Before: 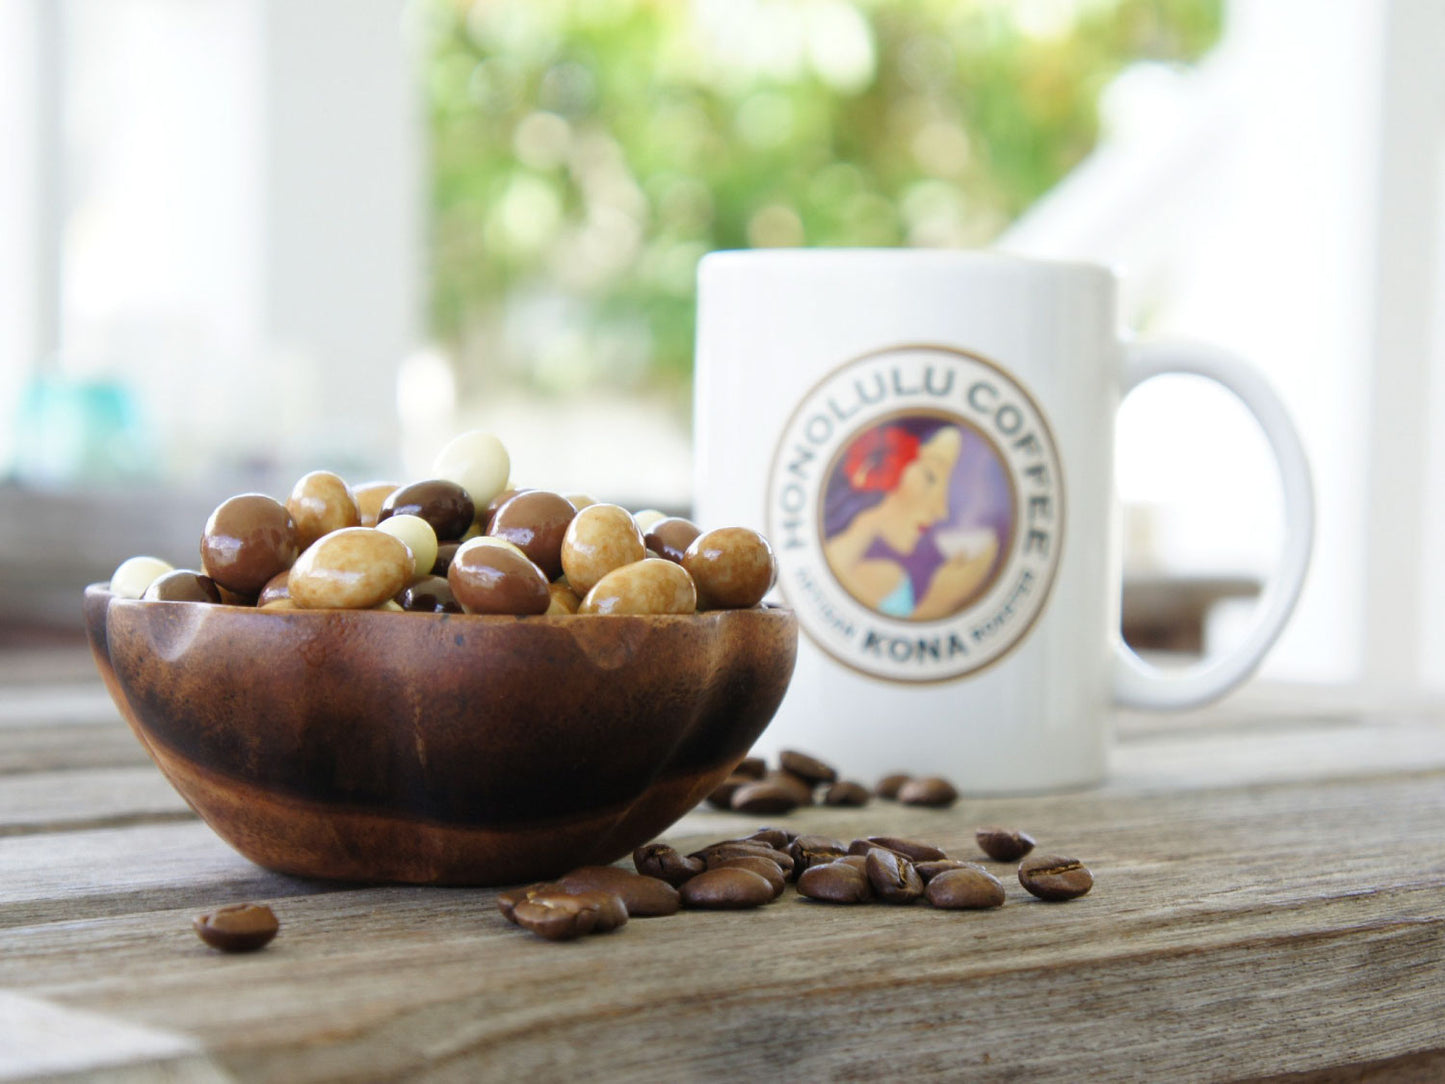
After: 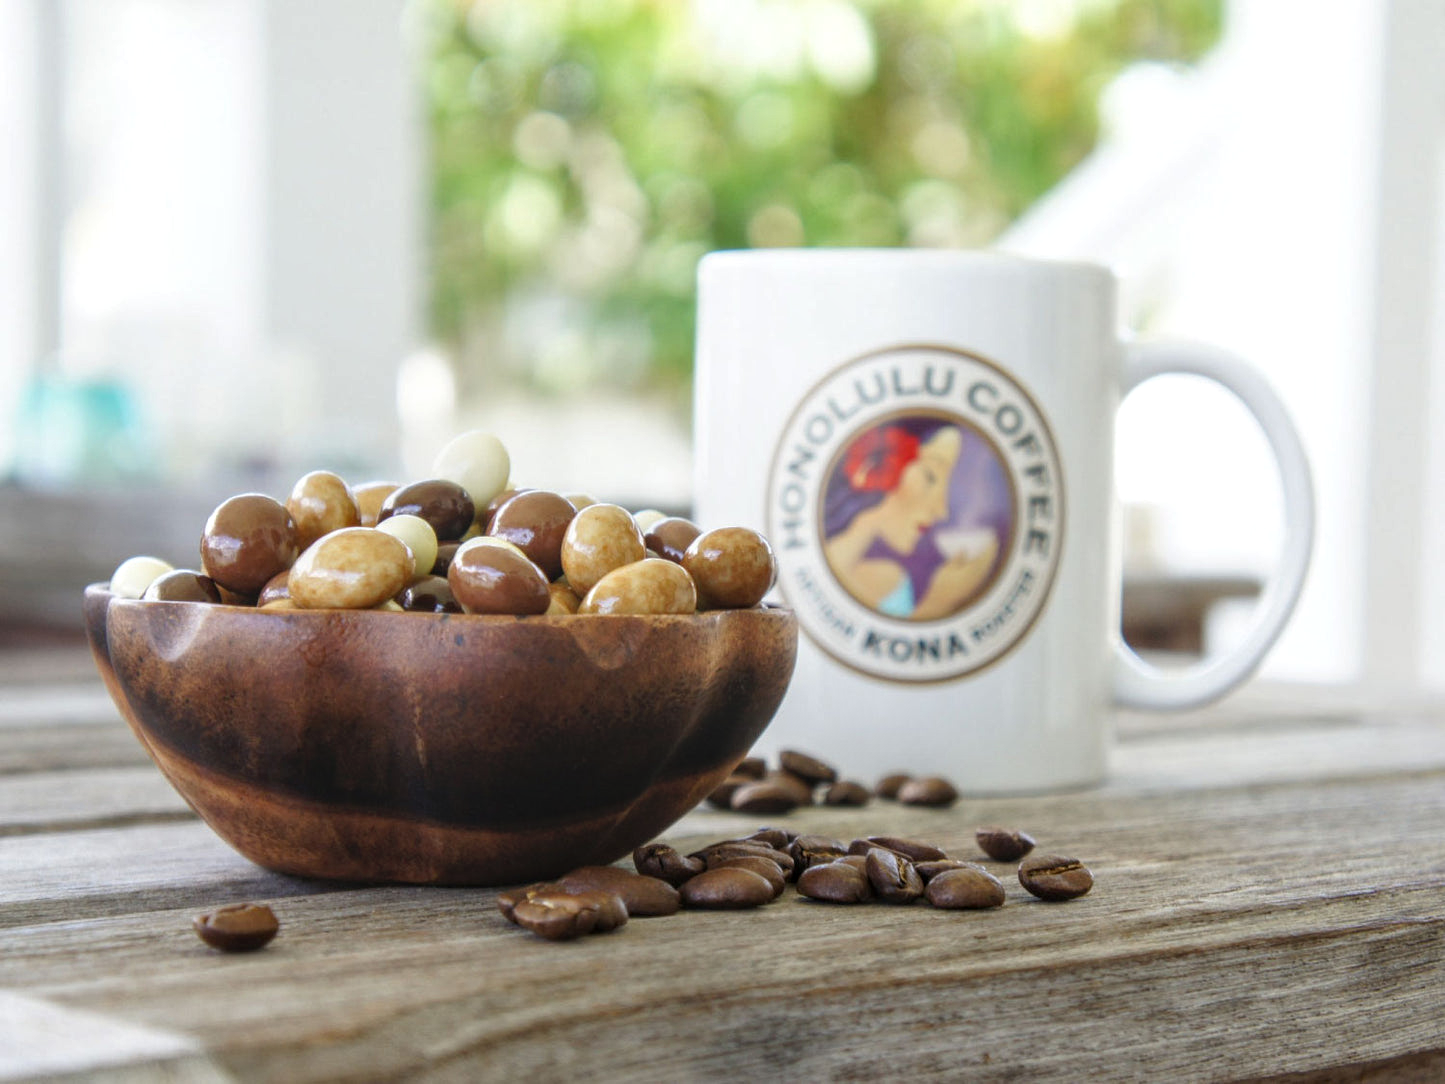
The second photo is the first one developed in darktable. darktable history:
tone equalizer: on, module defaults
local contrast: highlights 0%, shadows 0%, detail 133%
